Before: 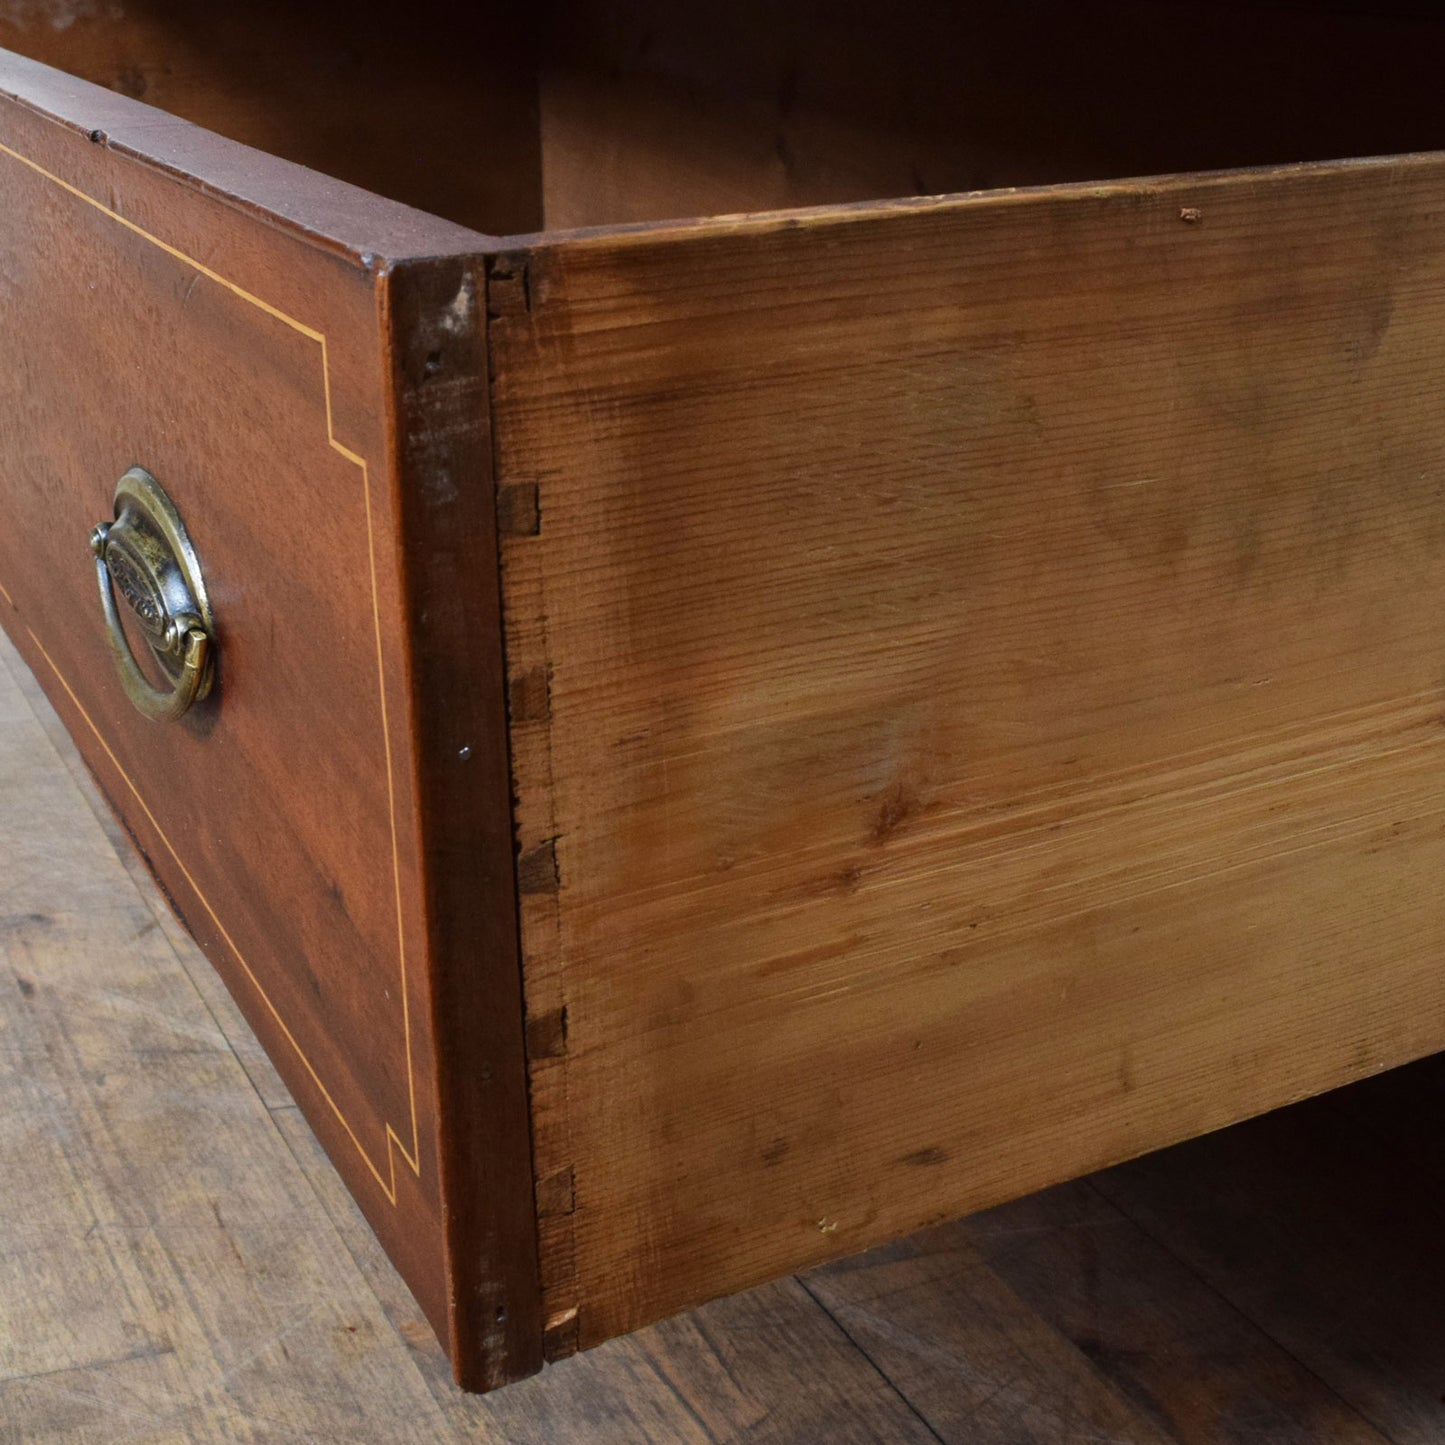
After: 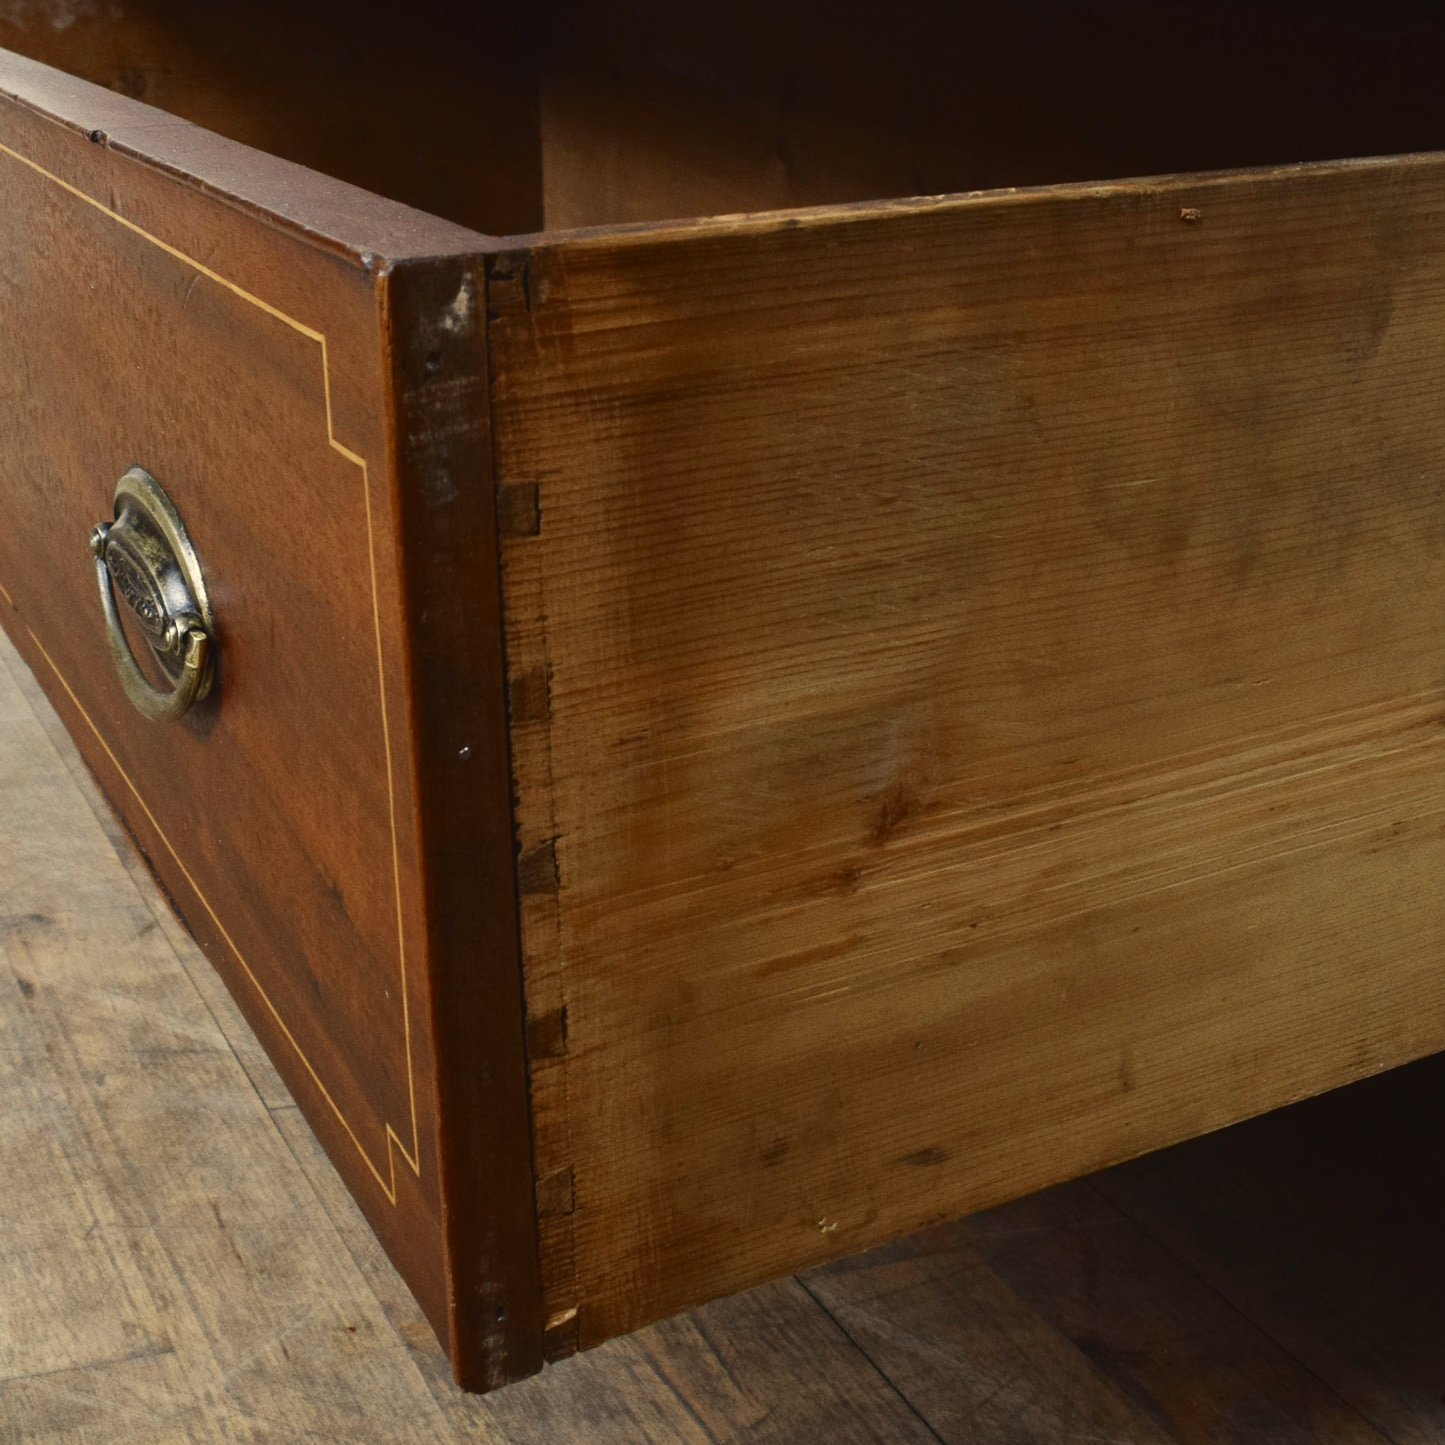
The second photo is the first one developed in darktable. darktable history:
color correction: highlights a* 2.64, highlights b* 23.04
tone curve: curves: ch0 [(0, 0.032) (0.181, 0.156) (0.751, 0.762) (1, 1)], color space Lab, independent channels, preserve colors none
color zones: curves: ch0 [(0, 0.5) (0.125, 0.4) (0.25, 0.5) (0.375, 0.4) (0.5, 0.4) (0.625, 0.35) (0.75, 0.35) (0.875, 0.5)]; ch1 [(0, 0.35) (0.125, 0.45) (0.25, 0.35) (0.375, 0.35) (0.5, 0.35) (0.625, 0.35) (0.75, 0.45) (0.875, 0.35)]; ch2 [(0, 0.6) (0.125, 0.5) (0.25, 0.5) (0.375, 0.6) (0.5, 0.6) (0.625, 0.5) (0.75, 0.5) (0.875, 0.5)]
